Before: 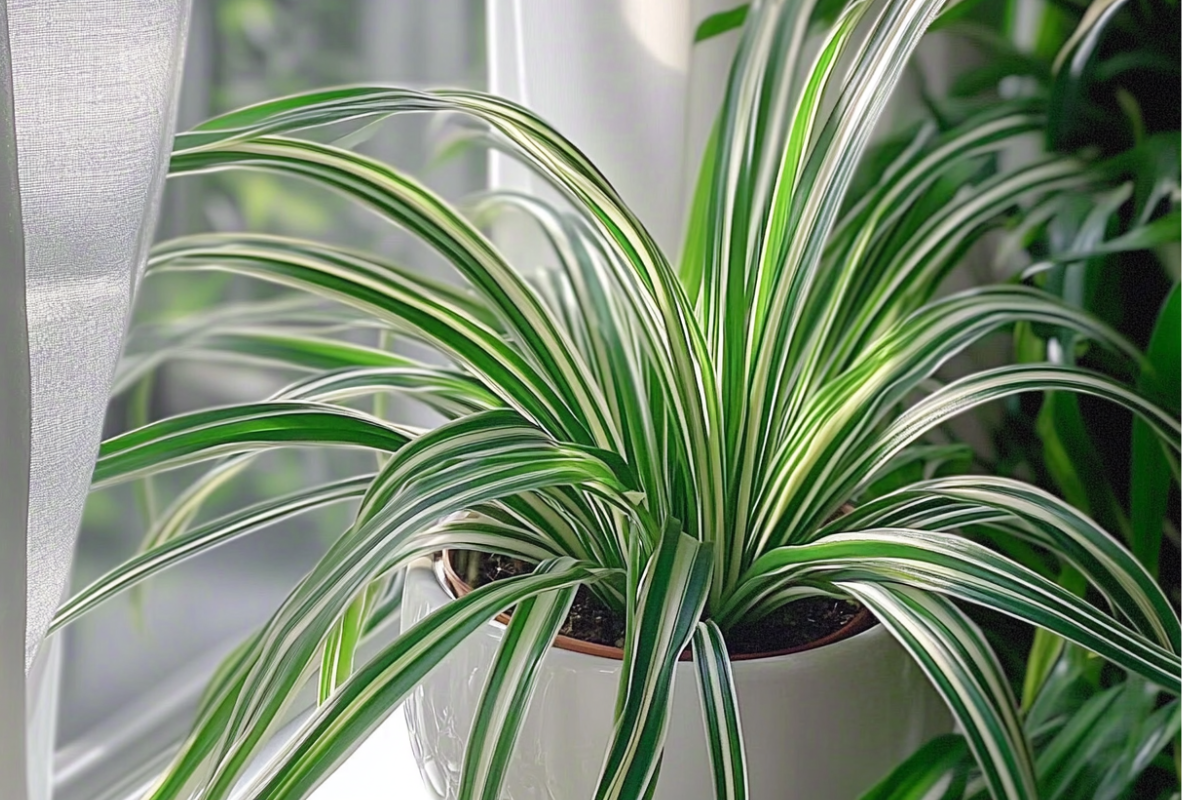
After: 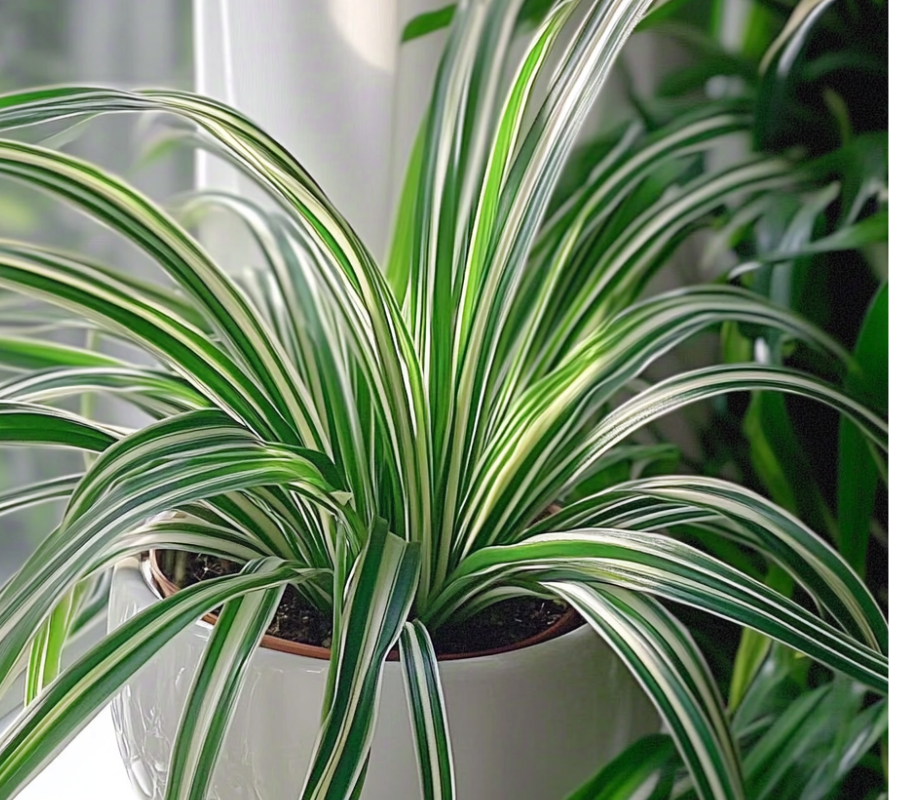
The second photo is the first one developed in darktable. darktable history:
crop and rotate: left 24.499%
